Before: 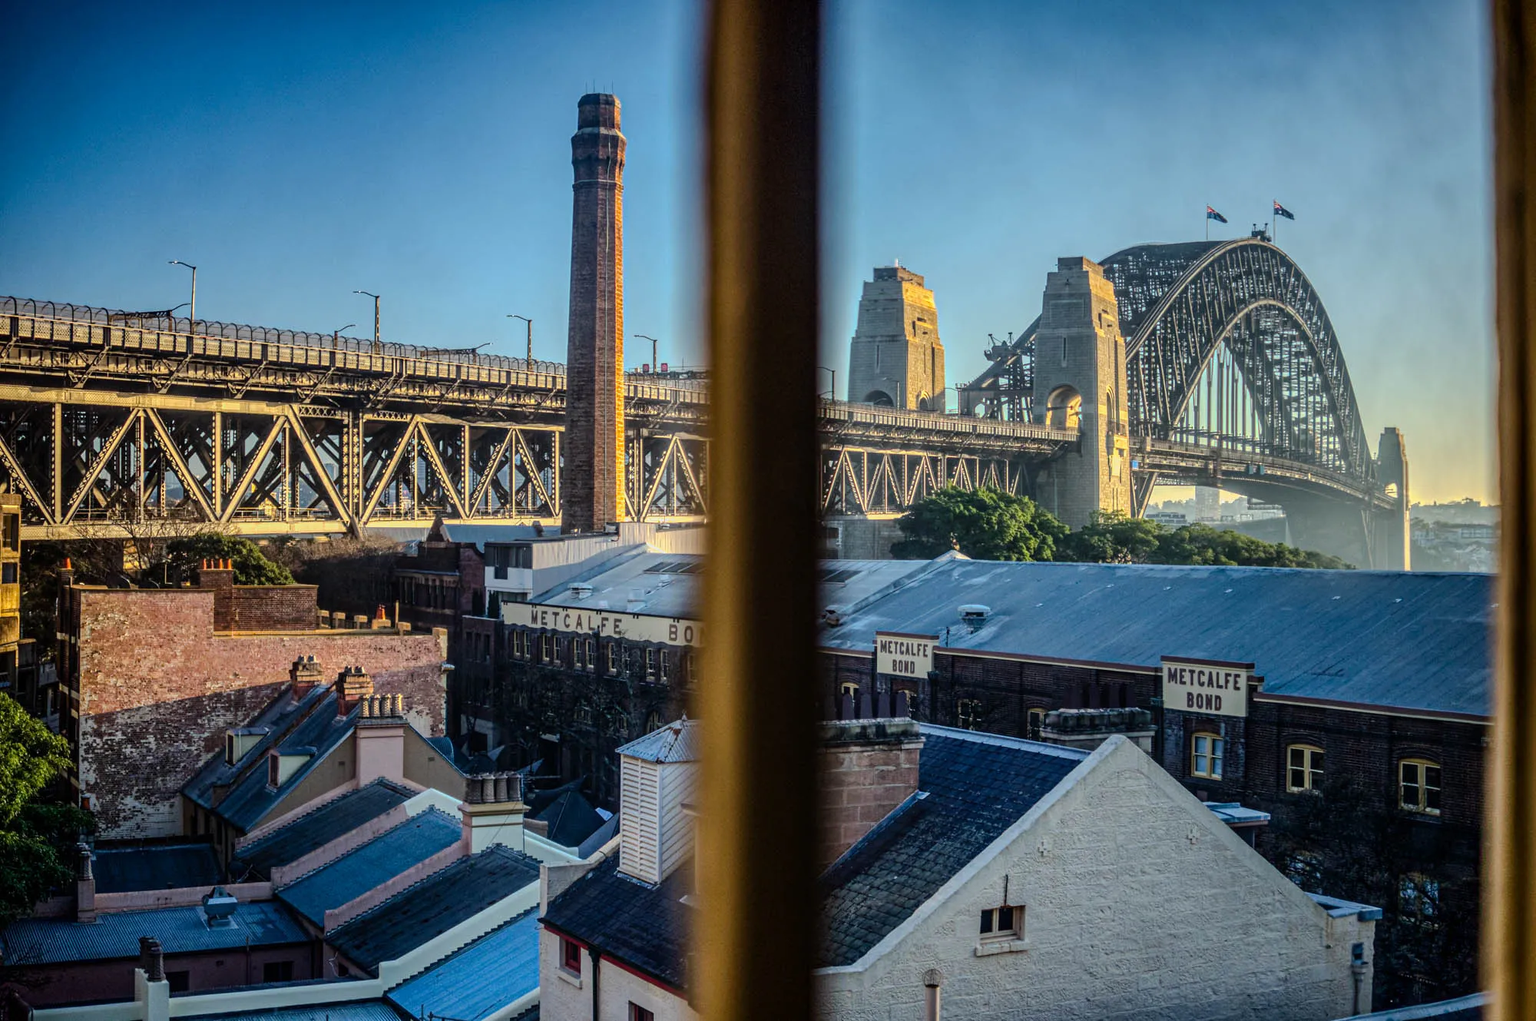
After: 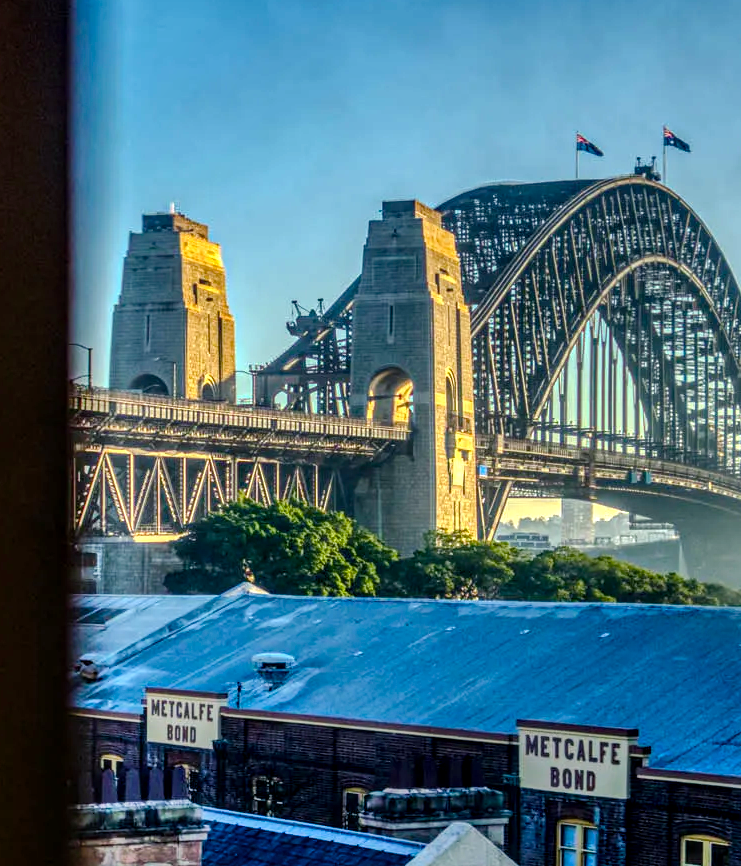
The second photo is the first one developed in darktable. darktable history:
local contrast: detail 130%
crop and rotate: left 49.76%, top 10.089%, right 13.146%, bottom 24.72%
color balance rgb: shadows lift › chroma 2.012%, shadows lift › hue 249.91°, perceptual saturation grading › global saturation 20%, perceptual saturation grading › highlights -24.861%, perceptual saturation grading › shadows 50.458%, global vibrance 30.355%, contrast 10.063%
shadows and highlights: low approximation 0.01, soften with gaussian
